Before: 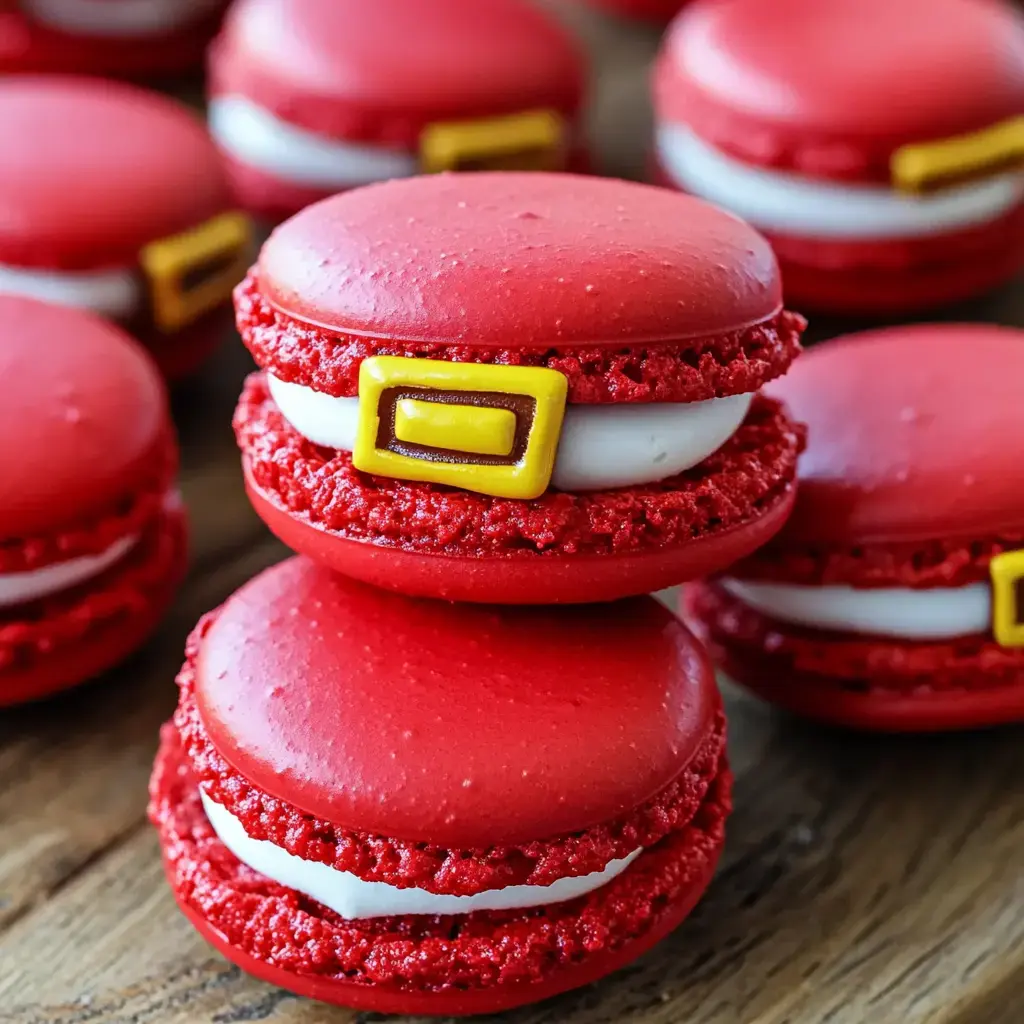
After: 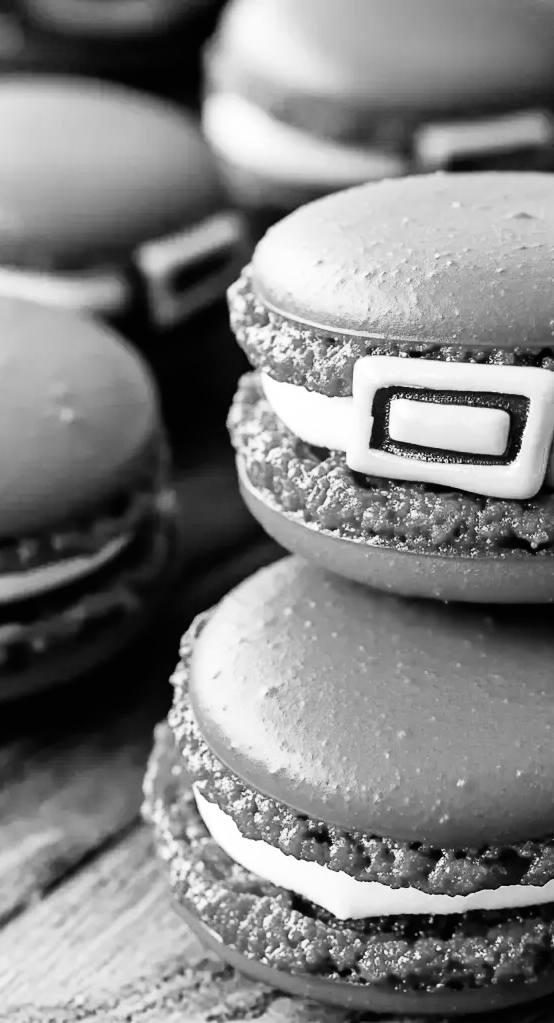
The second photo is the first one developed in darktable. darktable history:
contrast brightness saturation: contrast 0.197, brightness 0.164, saturation 0.219
crop: left 0.663%, right 45.162%, bottom 0.084%
color zones: curves: ch1 [(0, -0.394) (0.143, -0.394) (0.286, -0.394) (0.429, -0.392) (0.571, -0.391) (0.714, -0.391) (0.857, -0.391) (1, -0.394)]
filmic rgb: black relative exposure -6.43 EV, white relative exposure 2.42 EV, threshold 3.01 EV, target white luminance 99.871%, hardness 5.3, latitude 0.849%, contrast 1.426, highlights saturation mix 2.38%, add noise in highlights 0.002, preserve chrominance no, color science v3 (2019), use custom middle-gray values true, contrast in highlights soft, enable highlight reconstruction true
